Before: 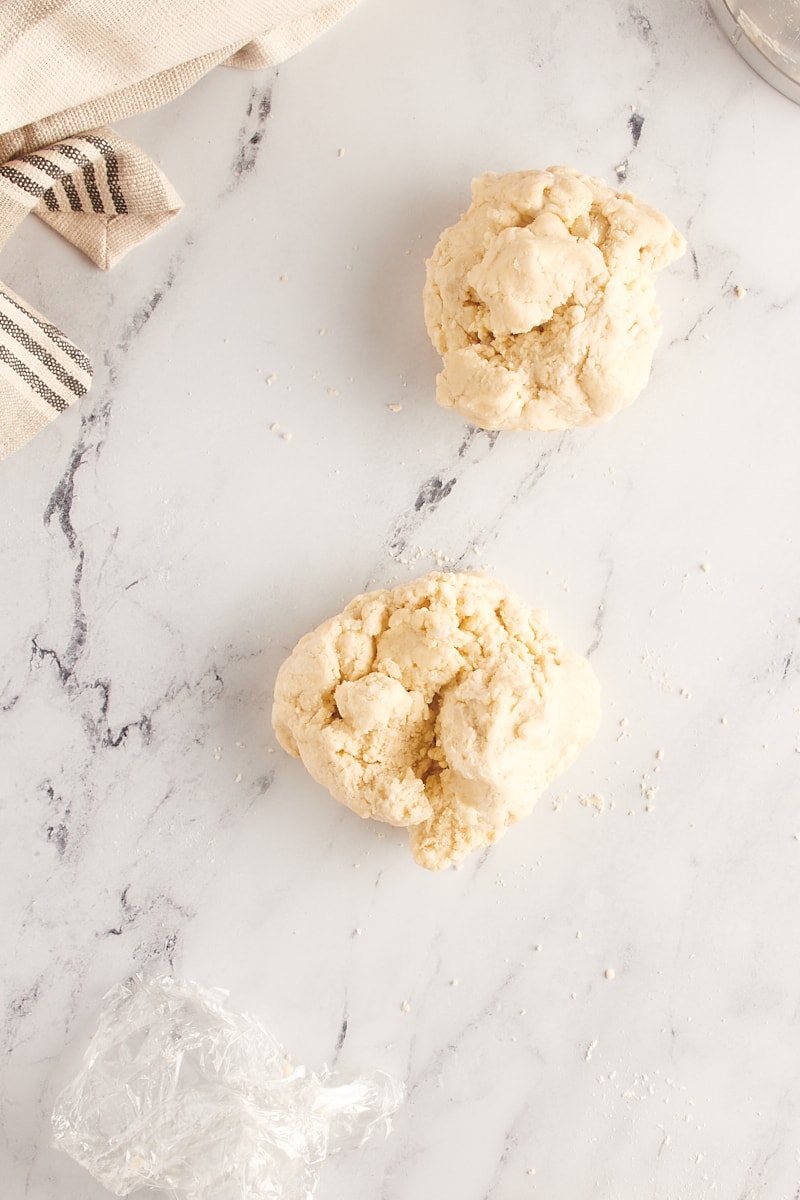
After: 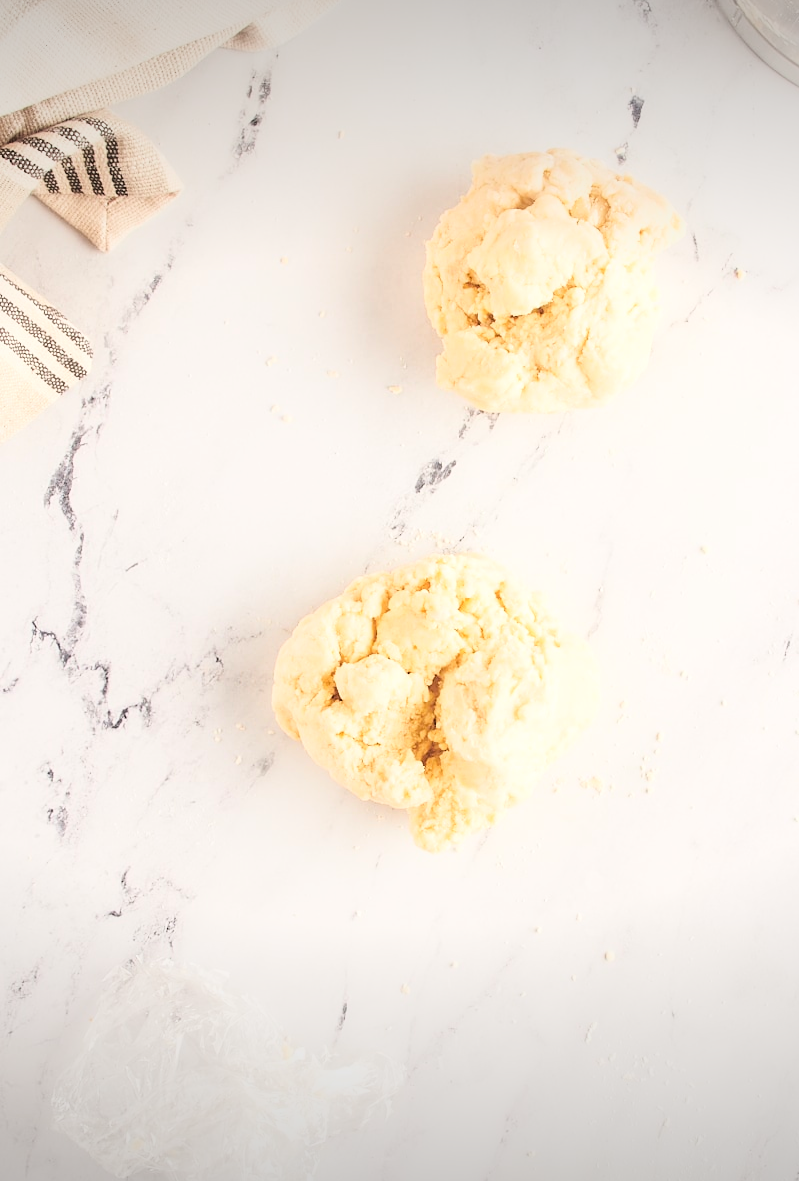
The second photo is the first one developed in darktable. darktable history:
base curve: curves: ch0 [(0, 0) (0.028, 0.03) (0.121, 0.232) (0.46, 0.748) (0.859, 0.968) (1, 1)]
crop: top 1.518%, right 0.079%
vignetting: fall-off start 99.13%, fall-off radius 100.31%, width/height ratio 1.426
